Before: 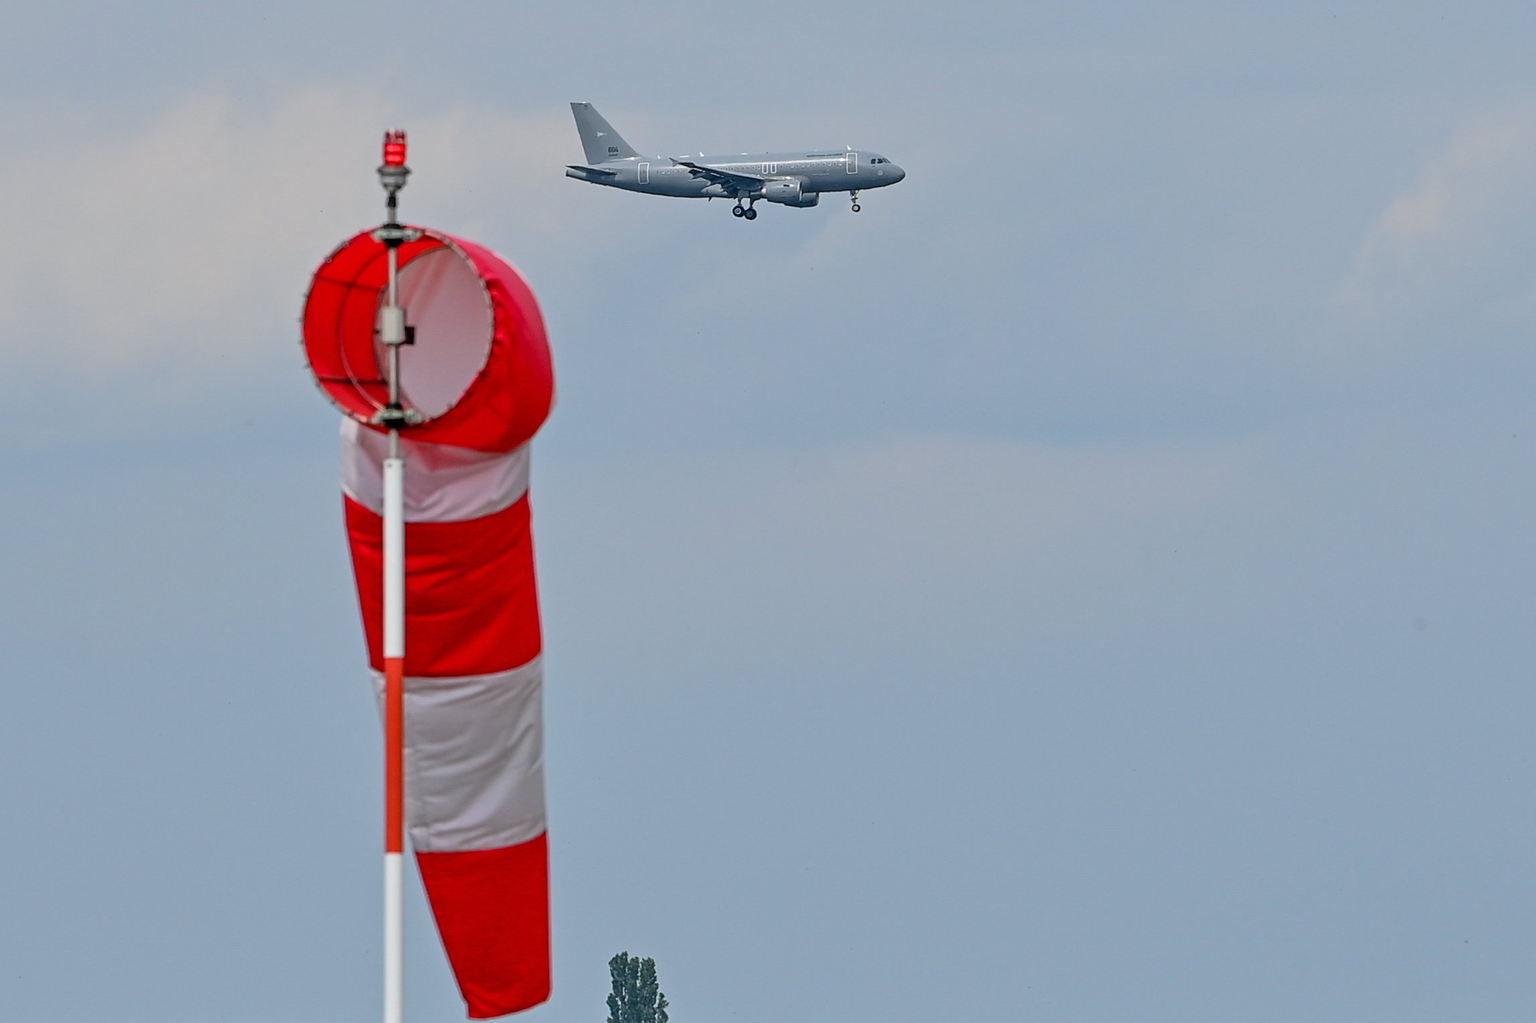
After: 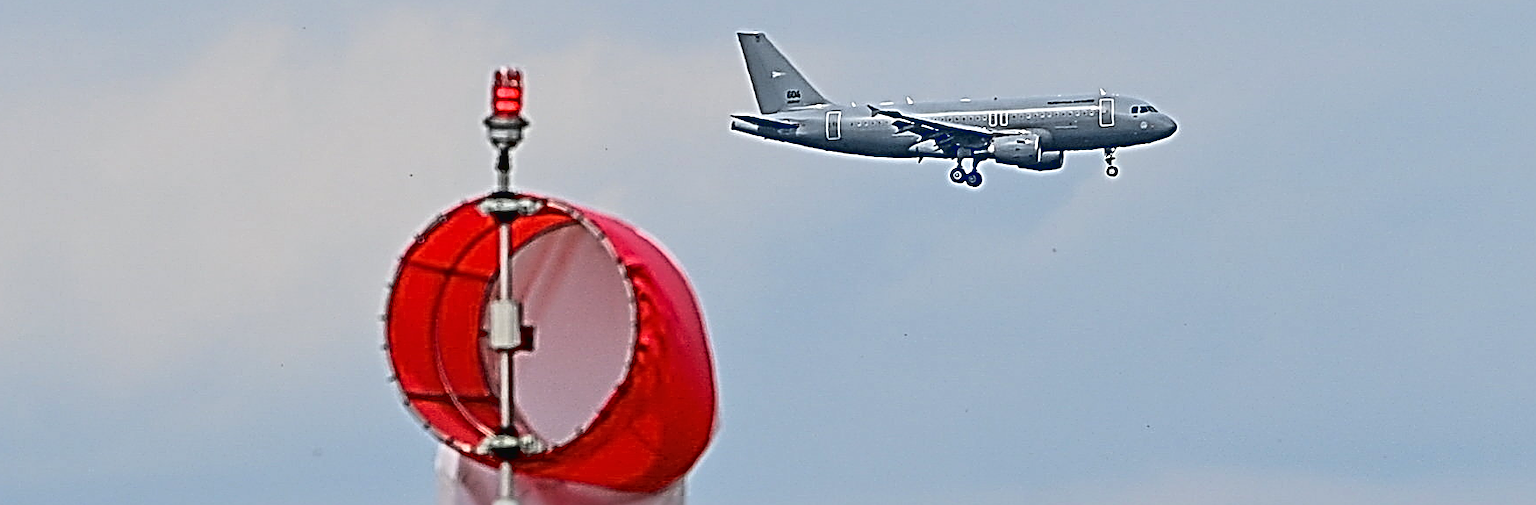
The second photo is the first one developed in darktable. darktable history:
crop: left 0.53%, top 7.642%, right 23.177%, bottom 54.664%
tone curve: curves: ch0 [(0, 0.023) (0.217, 0.19) (0.754, 0.801) (1, 0.977)]; ch1 [(0, 0) (0.392, 0.398) (0.5, 0.5) (0.521, 0.528) (0.56, 0.577) (1, 1)]; ch2 [(0, 0) (0.5, 0.5) (0.579, 0.561) (0.65, 0.657) (1, 1)], color space Lab, linked channels, preserve colors none
color correction: highlights b* 0.001, saturation 0.995
sharpen: radius 4.042, amount 1.987
